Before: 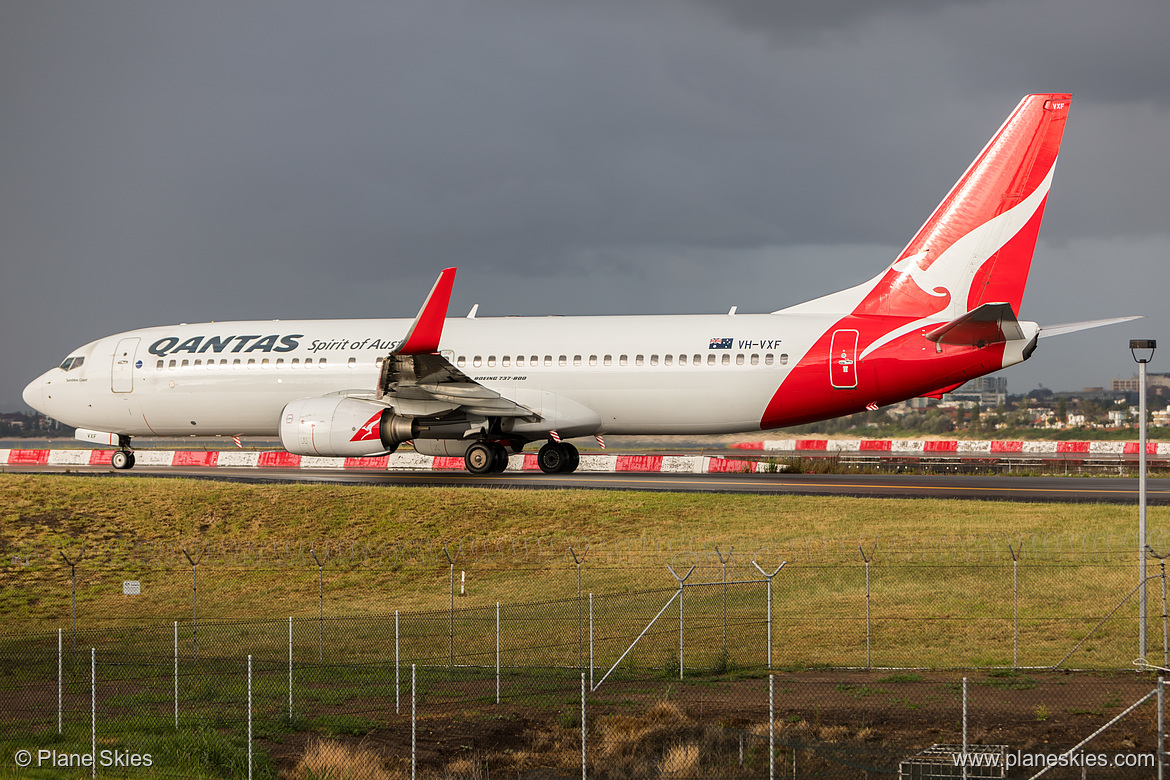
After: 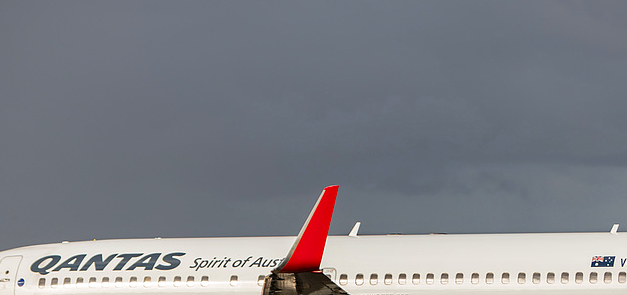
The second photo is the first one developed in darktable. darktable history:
crop: left 10.121%, top 10.631%, right 36.218%, bottom 51.526%
haze removal: compatibility mode true, adaptive false
